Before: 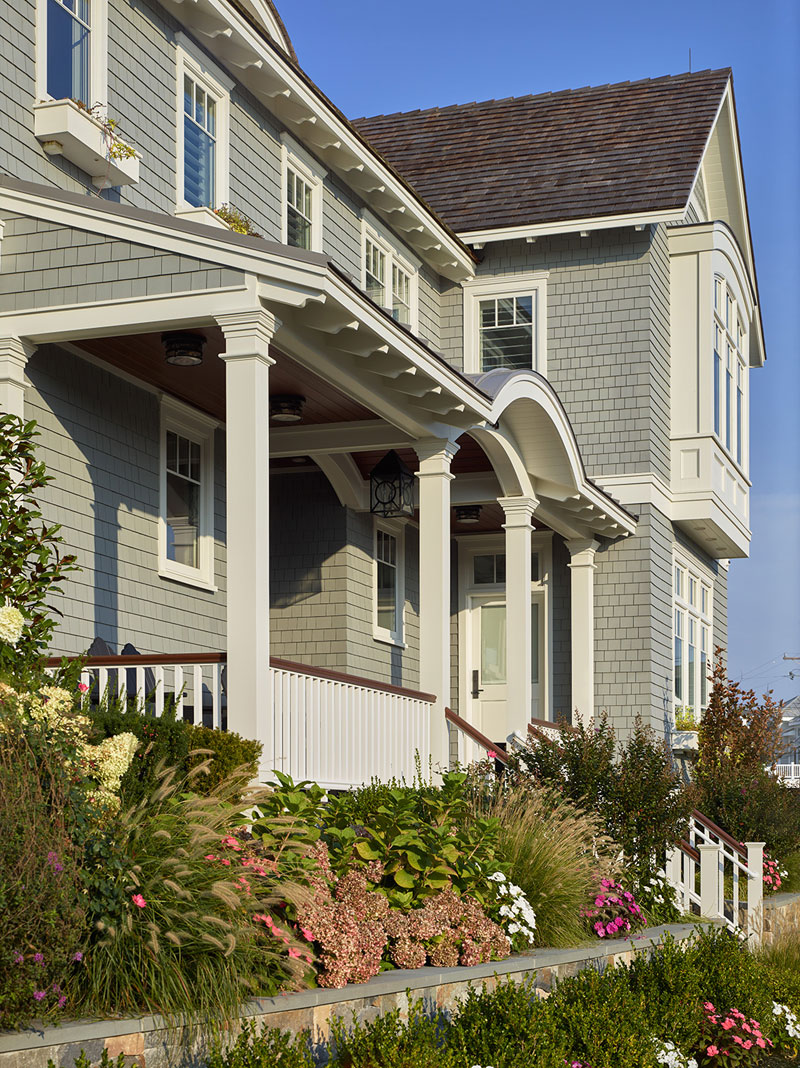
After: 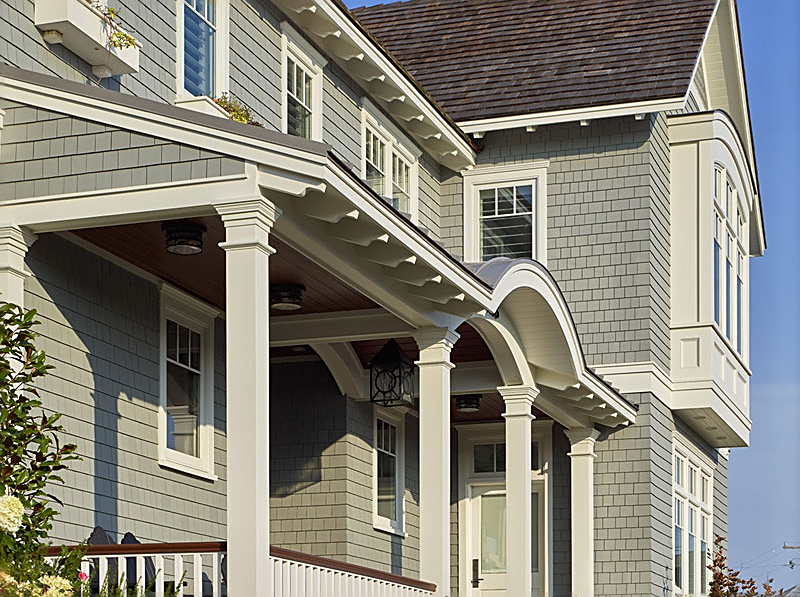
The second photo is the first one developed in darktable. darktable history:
crop and rotate: top 10.42%, bottom 33.65%
sharpen: on, module defaults
